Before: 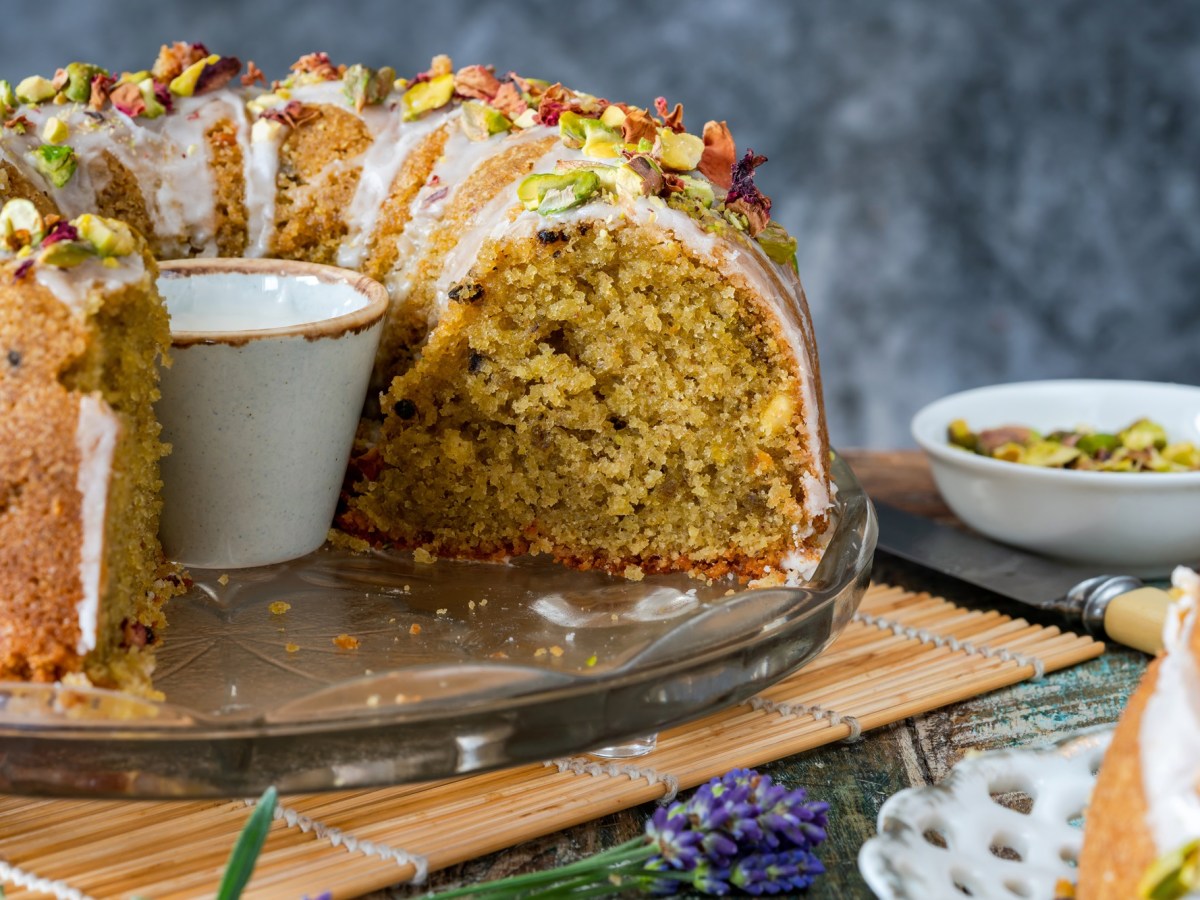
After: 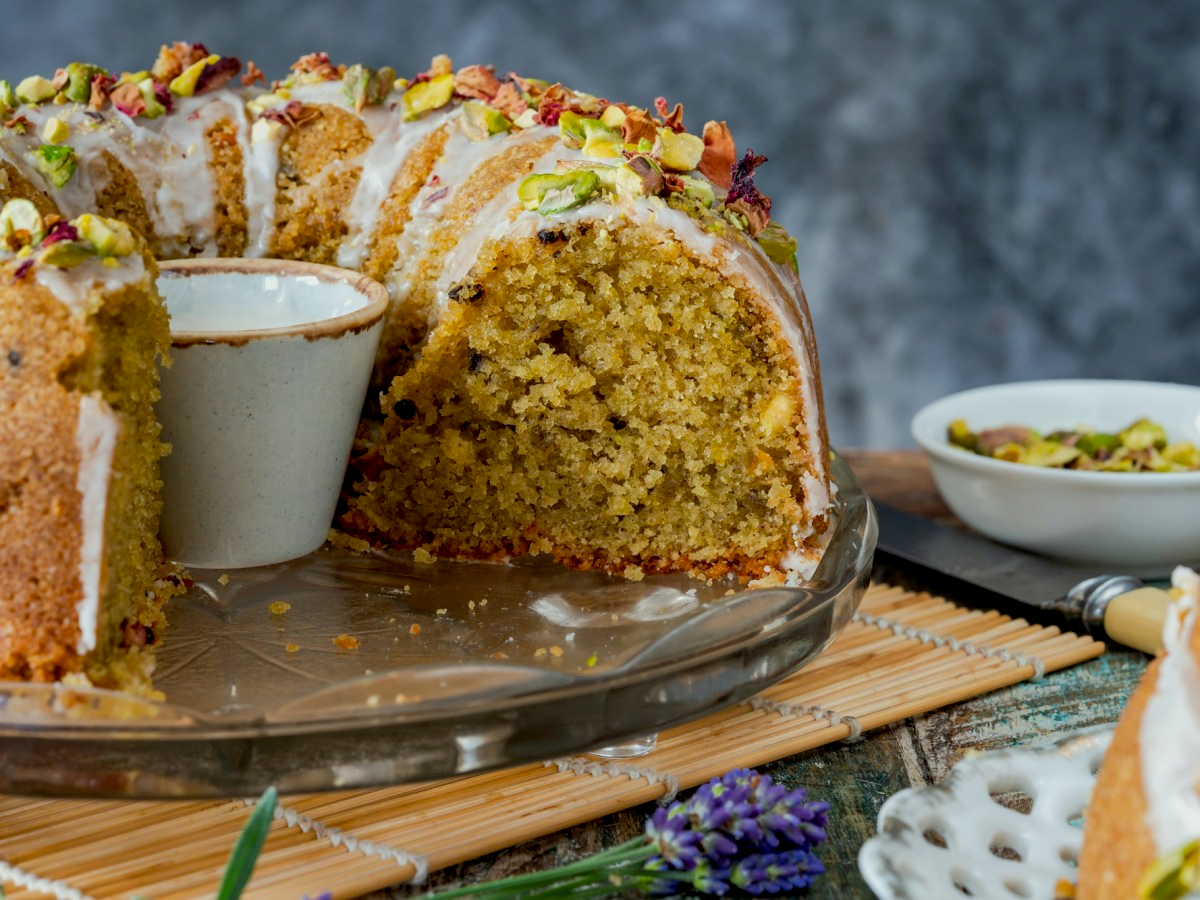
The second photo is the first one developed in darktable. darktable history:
color correction: highlights a* -2.64, highlights b* 2.28
exposure: black level correction 0.006, exposure -0.226 EV, compensate highlight preservation false
shadows and highlights: shadows 25.59, highlights -23.14, highlights color adjustment 0.753%
